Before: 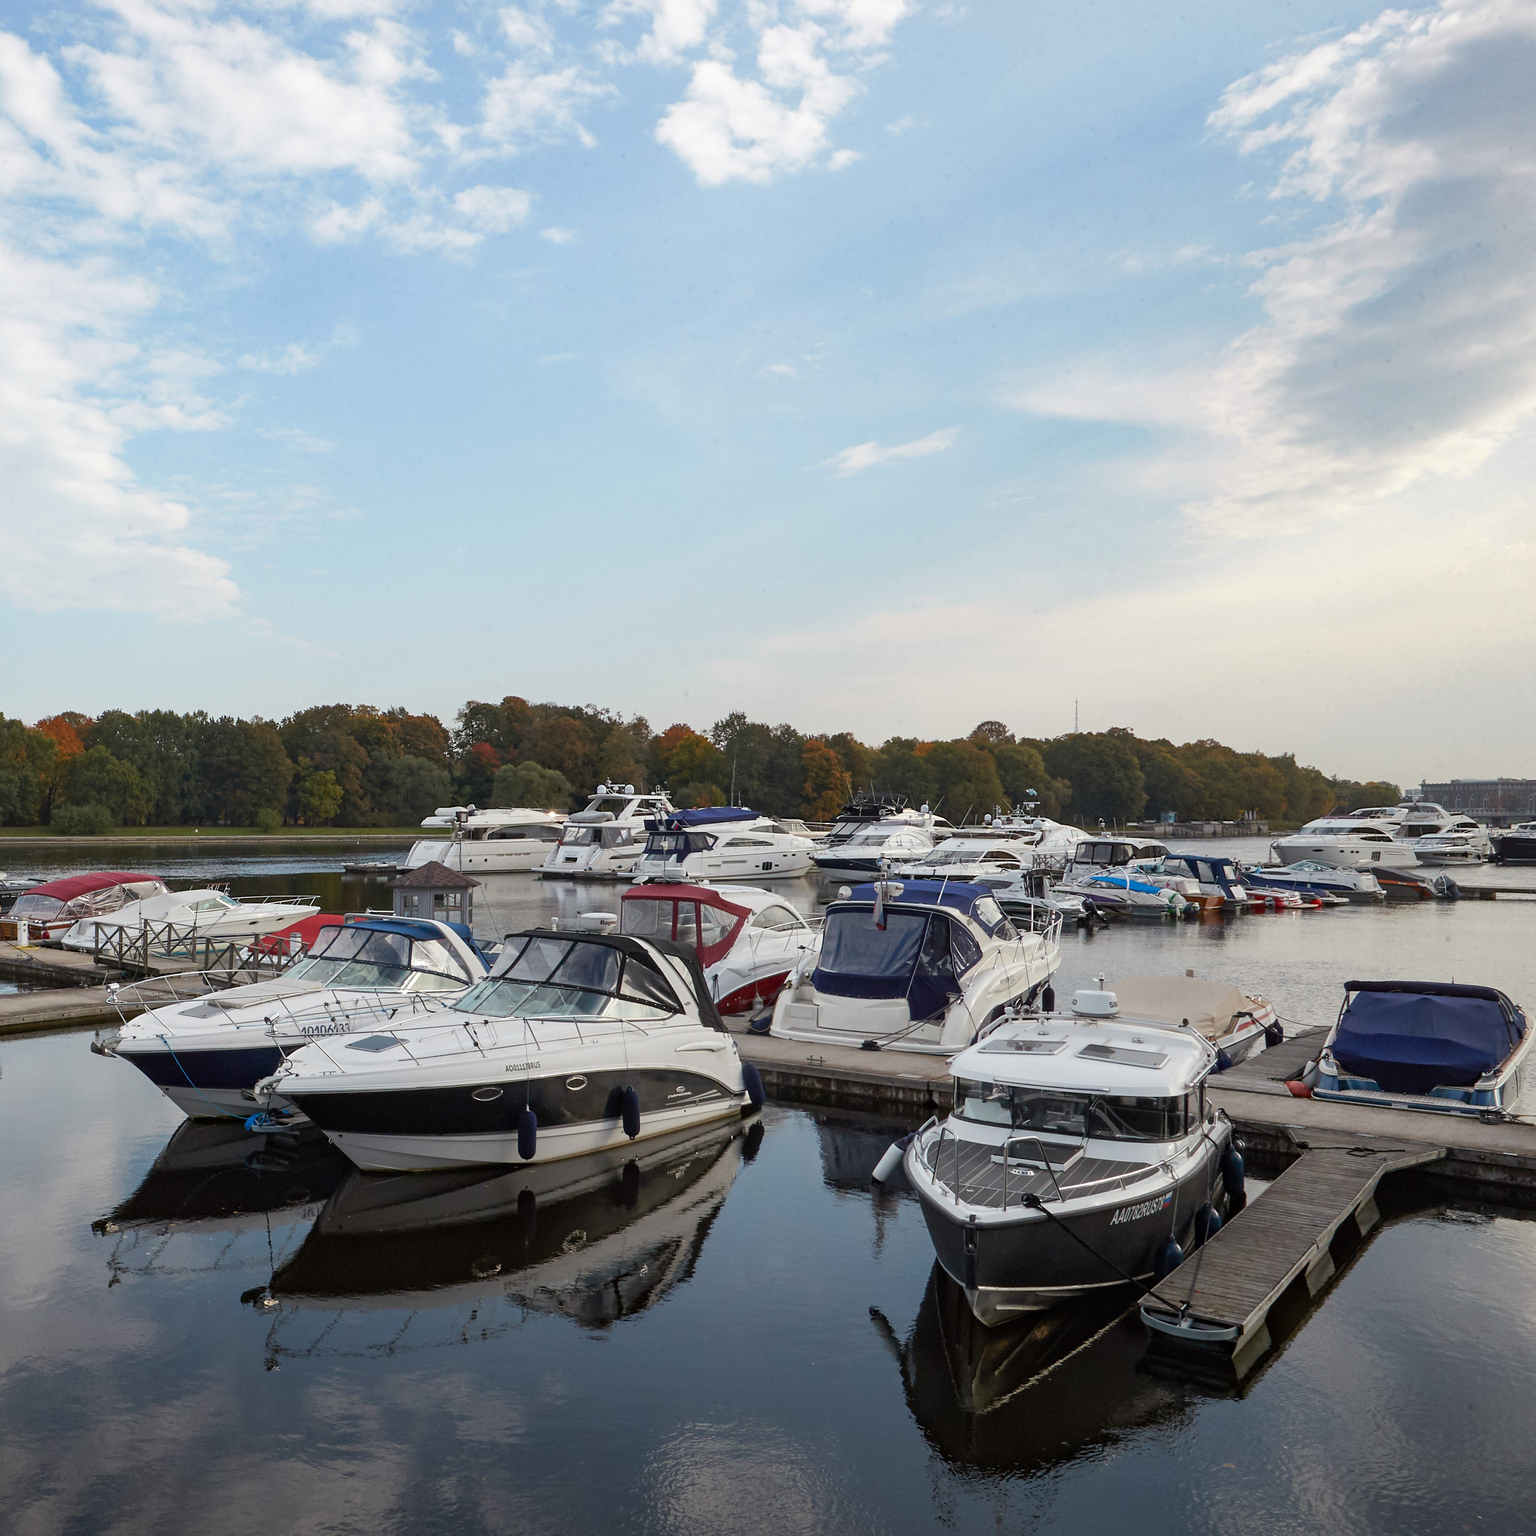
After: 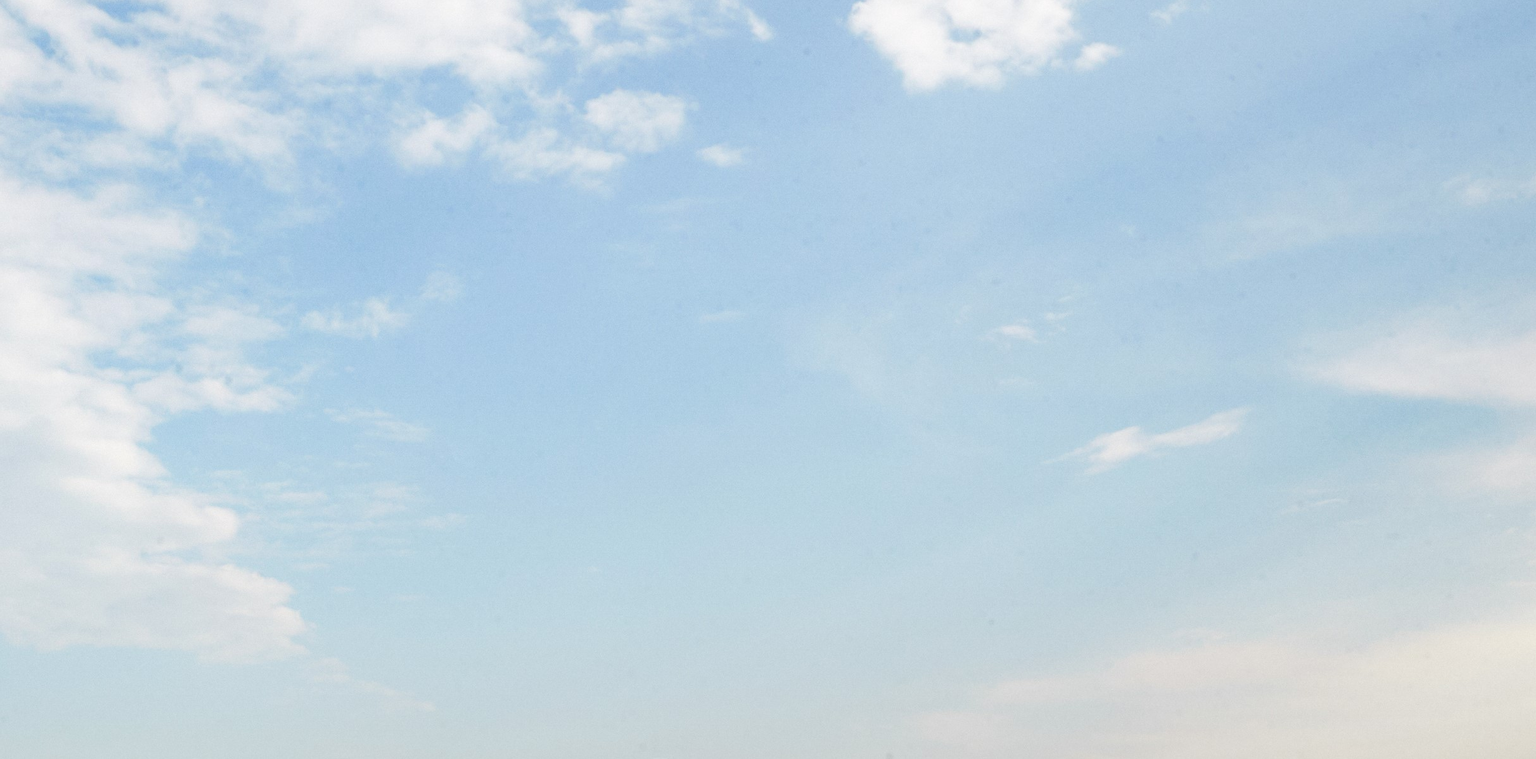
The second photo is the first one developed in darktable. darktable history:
crop: left 0.563%, top 7.631%, right 23.232%, bottom 54.693%
